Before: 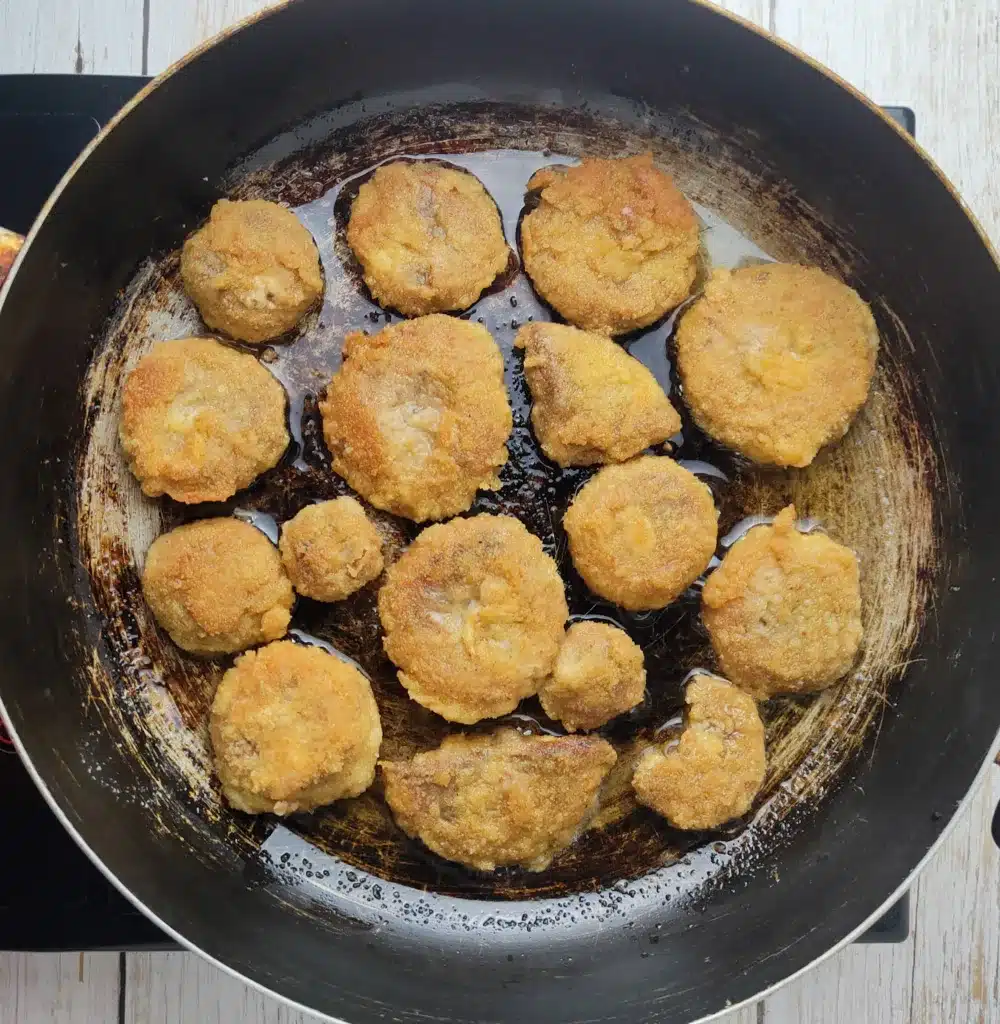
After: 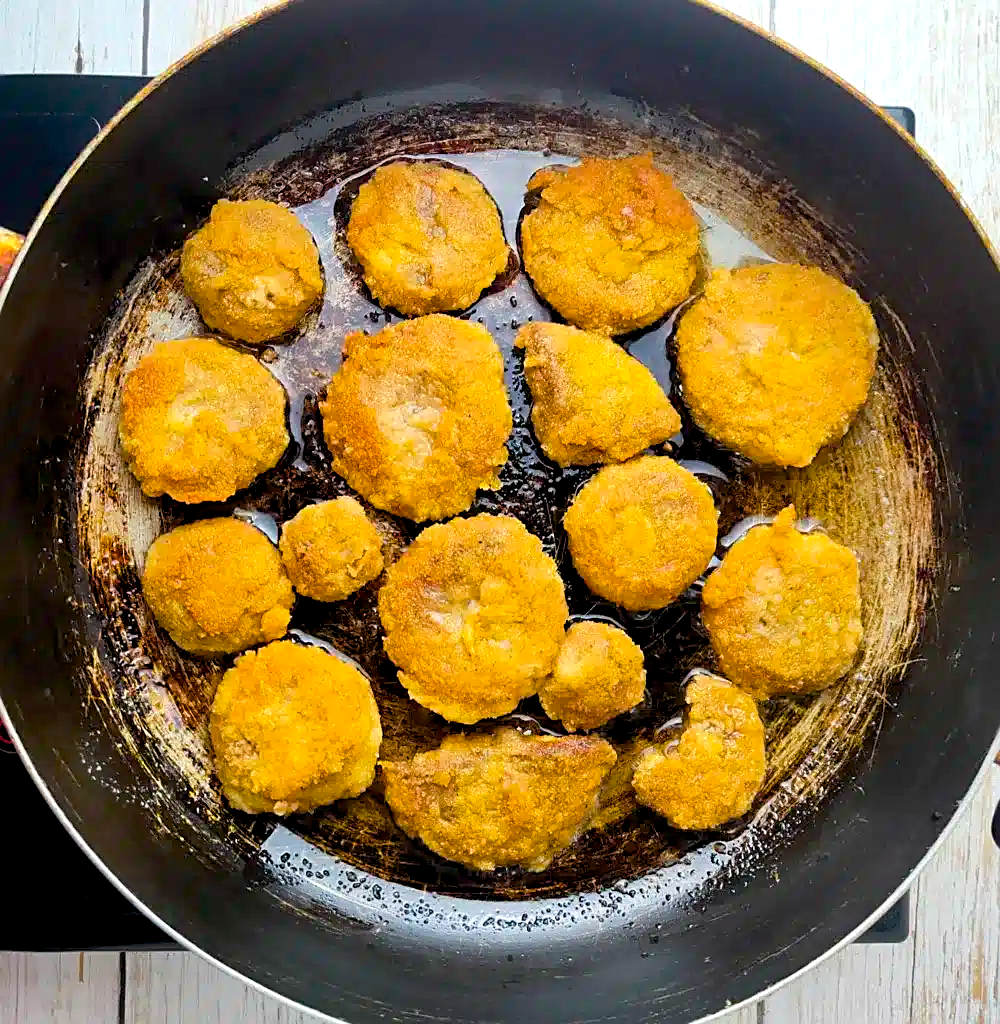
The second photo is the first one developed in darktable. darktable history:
exposure: black level correction 0.003, exposure 0.385 EV, compensate highlight preservation false
color zones: curves: ch1 [(0.077, 0.436) (0.25, 0.5) (0.75, 0.5)]
sharpen: on, module defaults
color balance rgb: shadows lift › luminance -9.271%, global offset › luminance -0.511%, perceptual saturation grading › global saturation 31.272%
